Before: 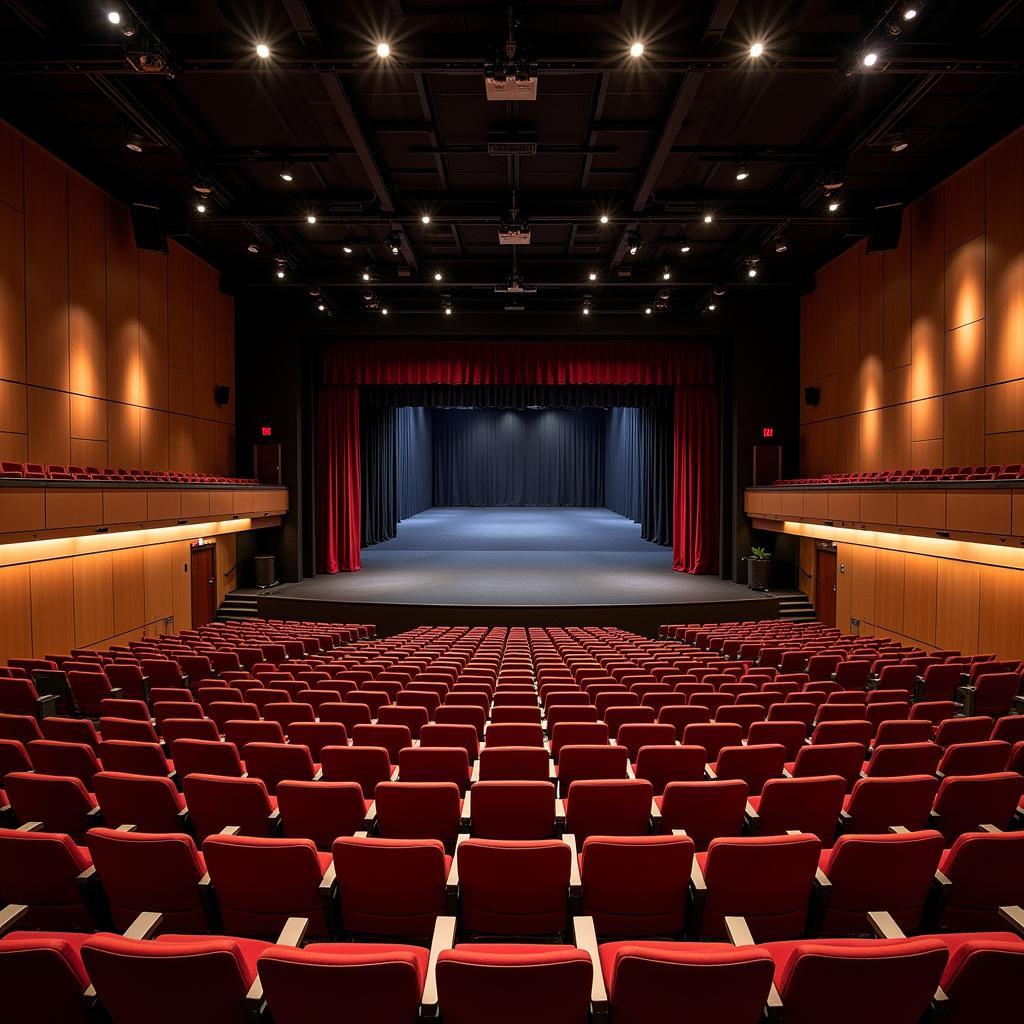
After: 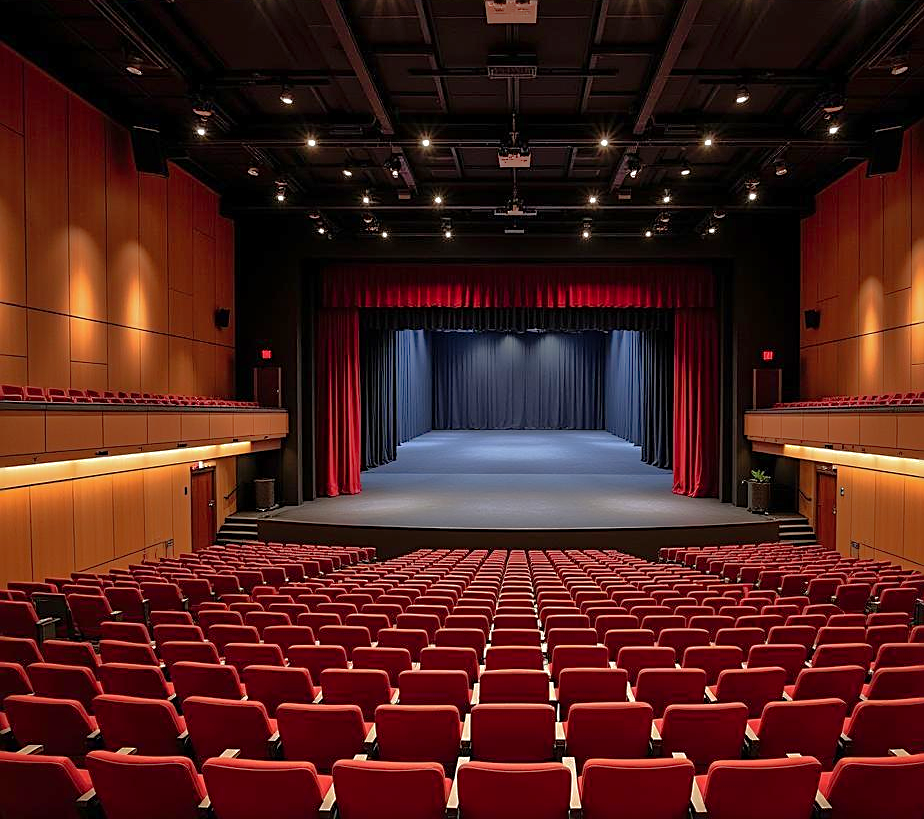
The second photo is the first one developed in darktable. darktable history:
shadows and highlights: on, module defaults
crop: top 7.533%, right 9.705%, bottom 11.95%
sharpen: on, module defaults
